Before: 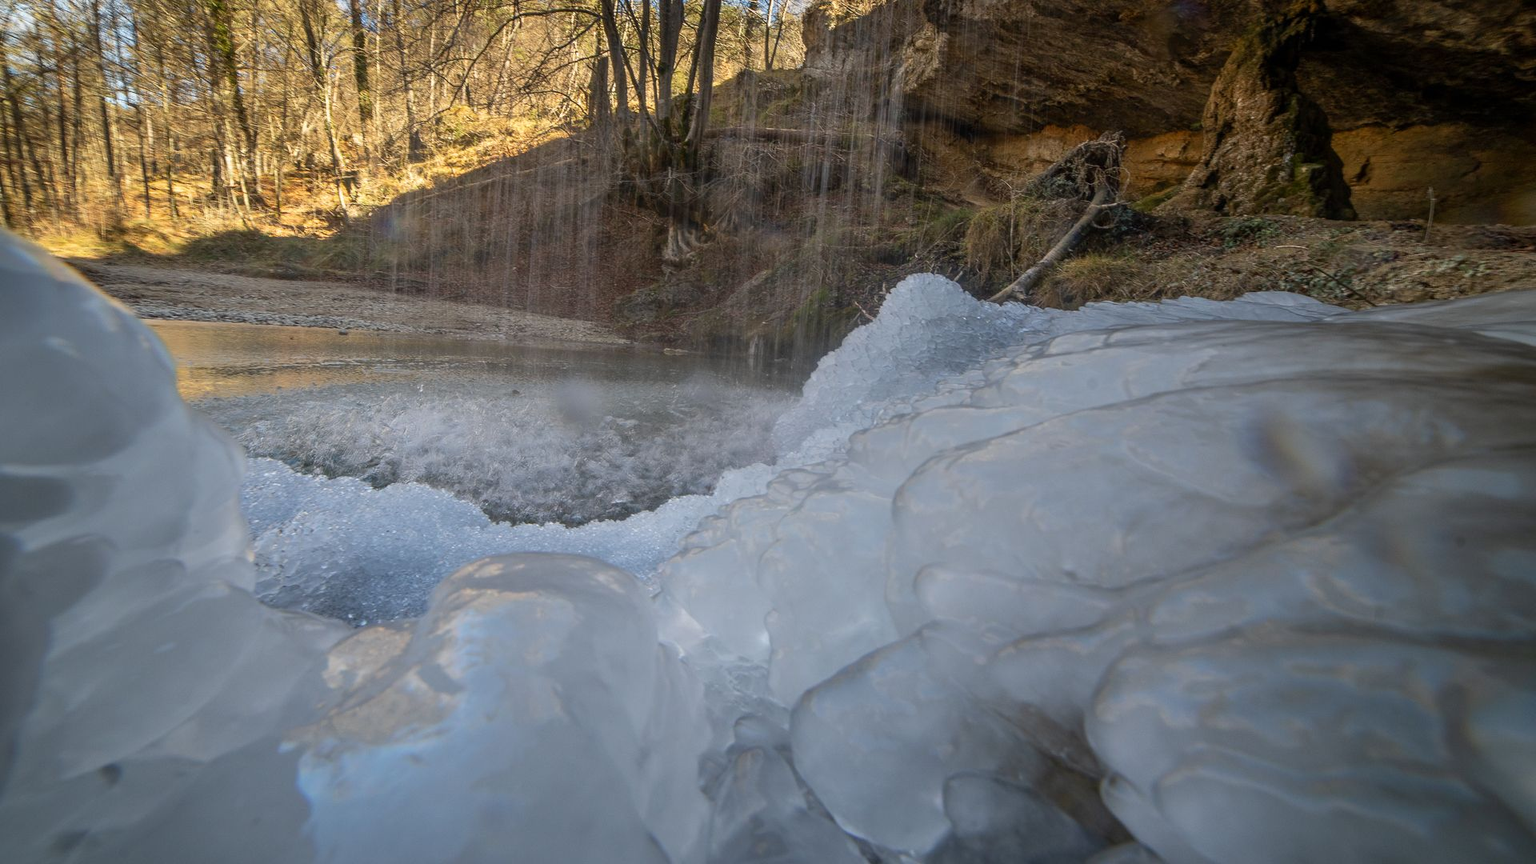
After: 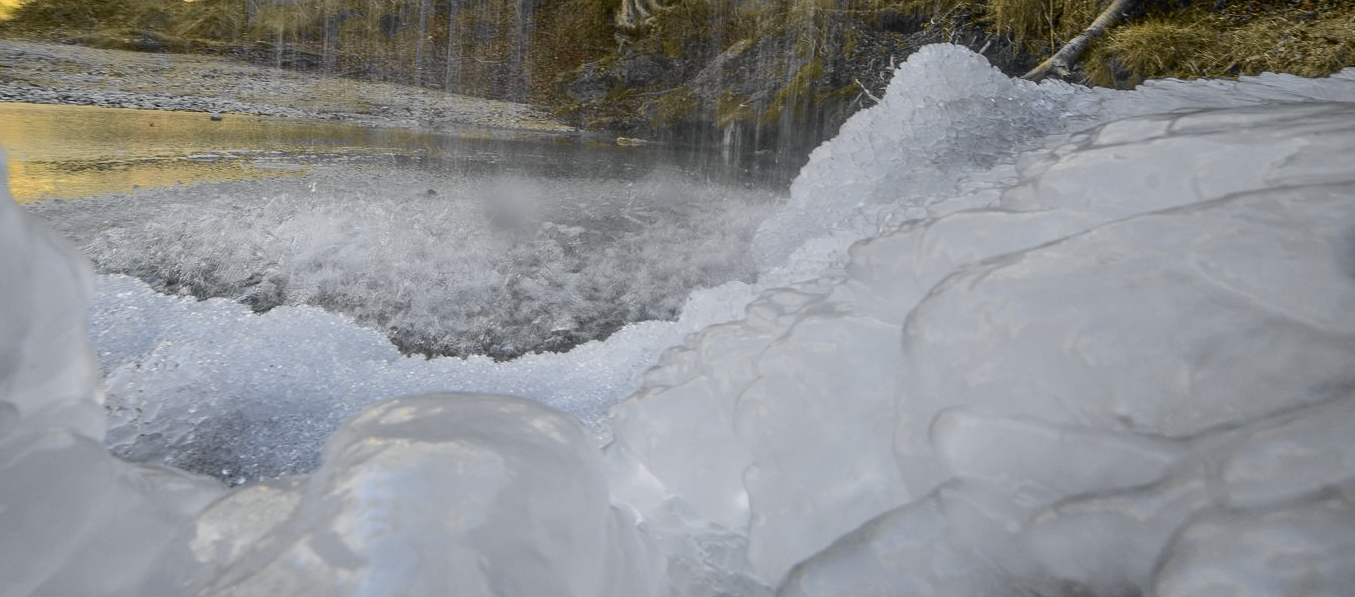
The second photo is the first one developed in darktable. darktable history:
crop: left 11.123%, top 27.61%, right 18.3%, bottom 17.034%
tone curve: curves: ch0 [(0, 0) (0.071, 0.047) (0.266, 0.26) (0.483, 0.554) (0.753, 0.811) (1, 0.983)]; ch1 [(0, 0) (0.346, 0.307) (0.408, 0.387) (0.463, 0.465) (0.482, 0.493) (0.502, 0.499) (0.517, 0.502) (0.55, 0.548) (0.597, 0.61) (0.651, 0.698) (1, 1)]; ch2 [(0, 0) (0.346, 0.34) (0.434, 0.46) (0.485, 0.494) (0.5, 0.498) (0.517, 0.506) (0.526, 0.545) (0.583, 0.61) (0.625, 0.659) (1, 1)], color space Lab, independent channels, preserve colors none
